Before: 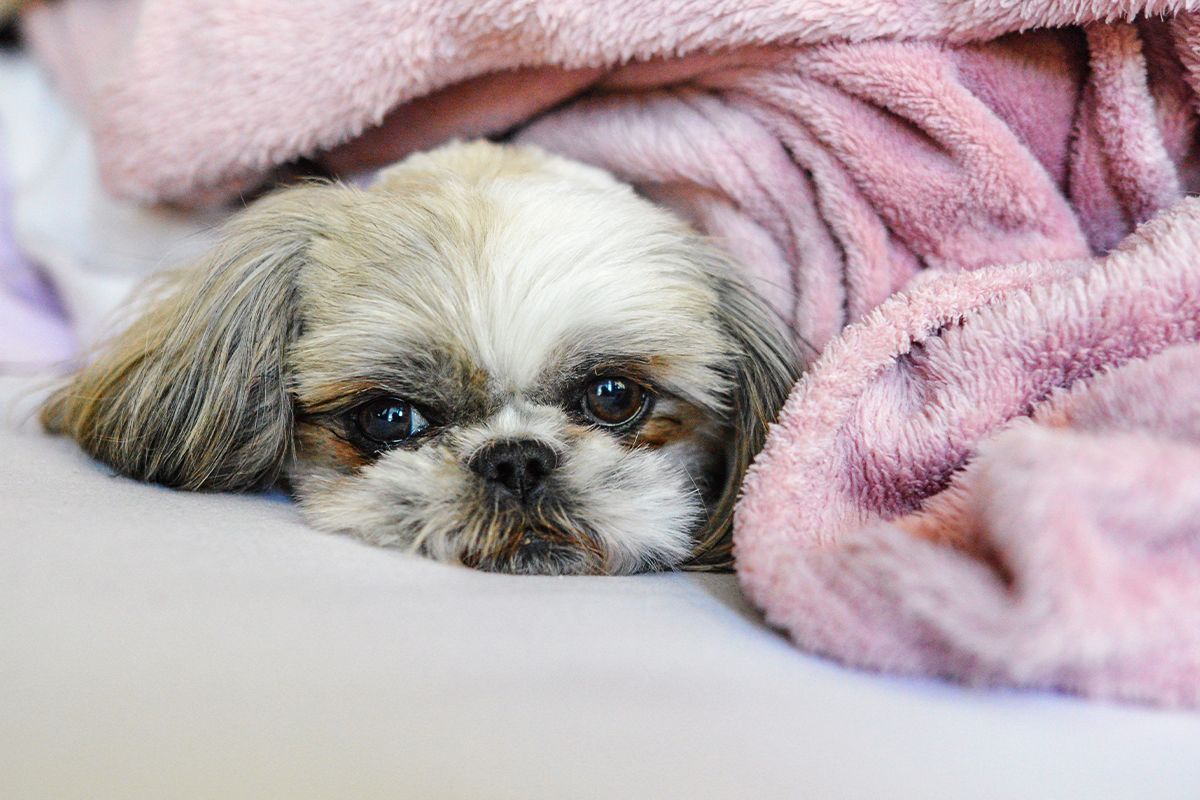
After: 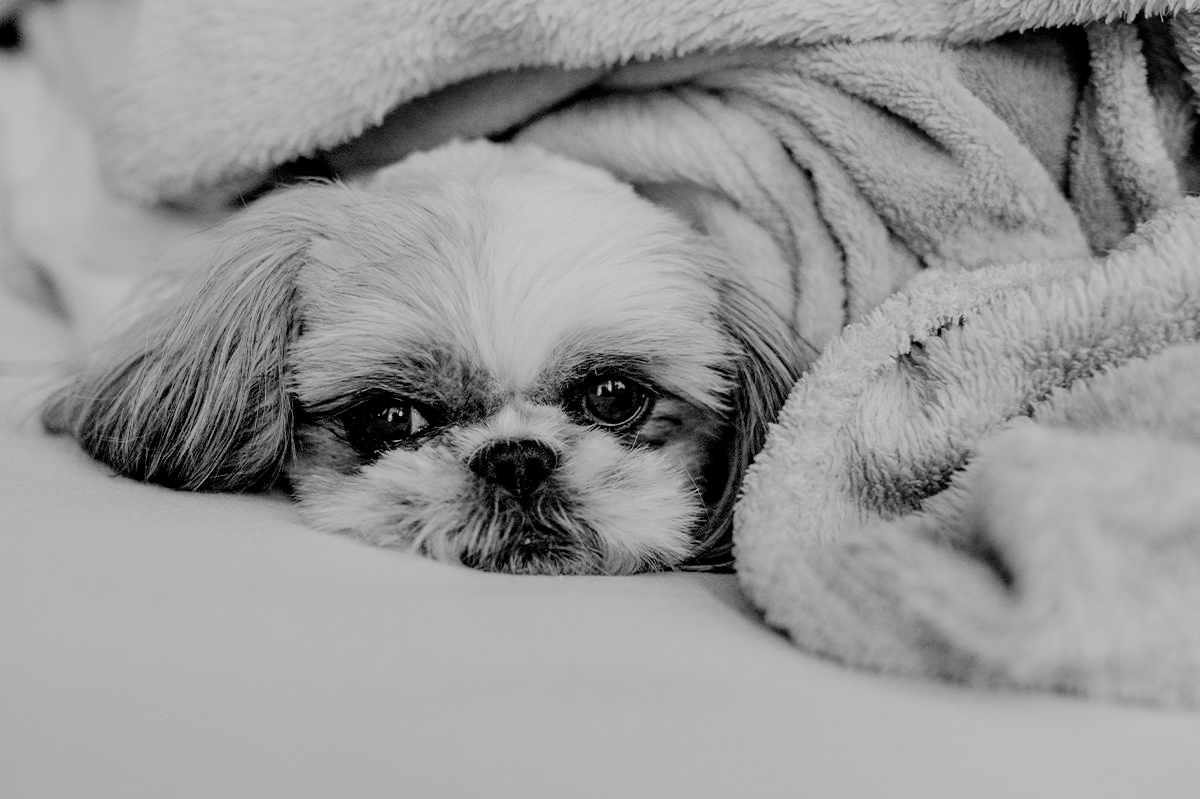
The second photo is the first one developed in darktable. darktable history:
monochrome: a 73.58, b 64.21
filmic rgb: black relative exposure -4.38 EV, white relative exposure 4.56 EV, hardness 2.37, contrast 1.05
crop: bottom 0.071%
